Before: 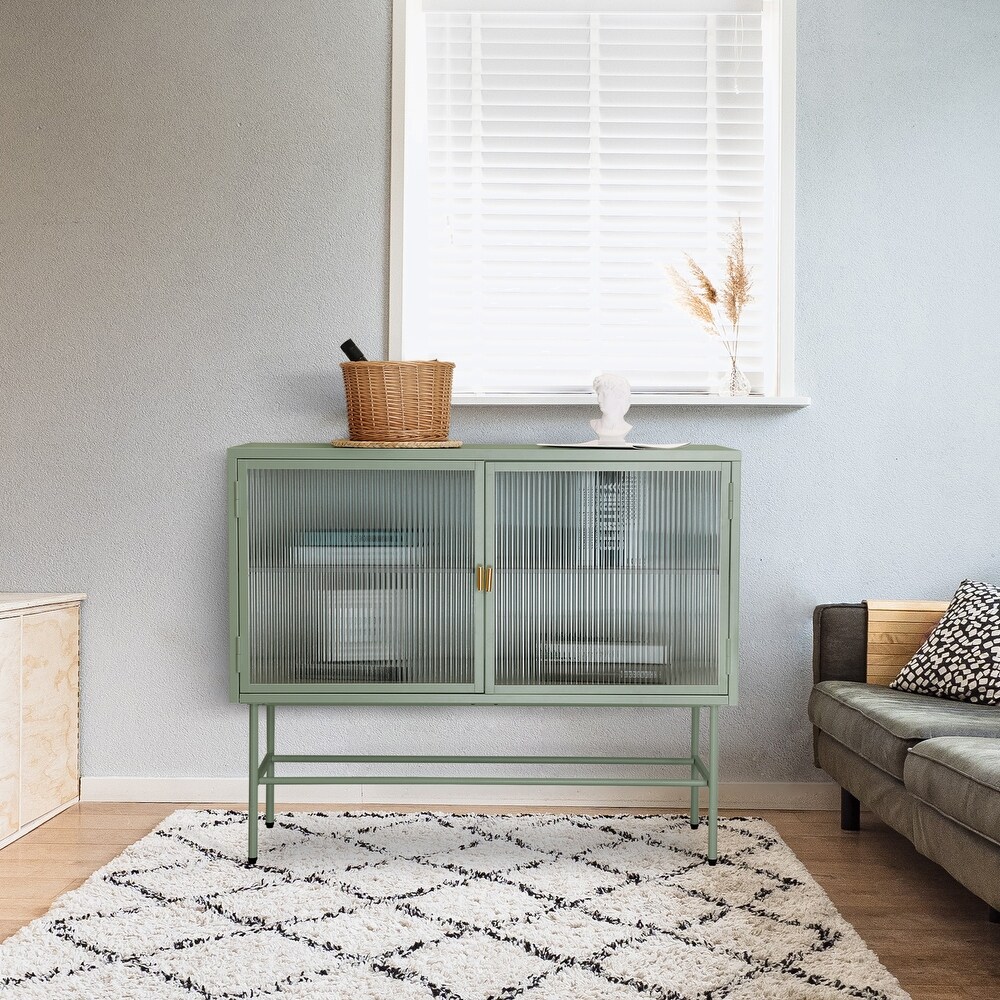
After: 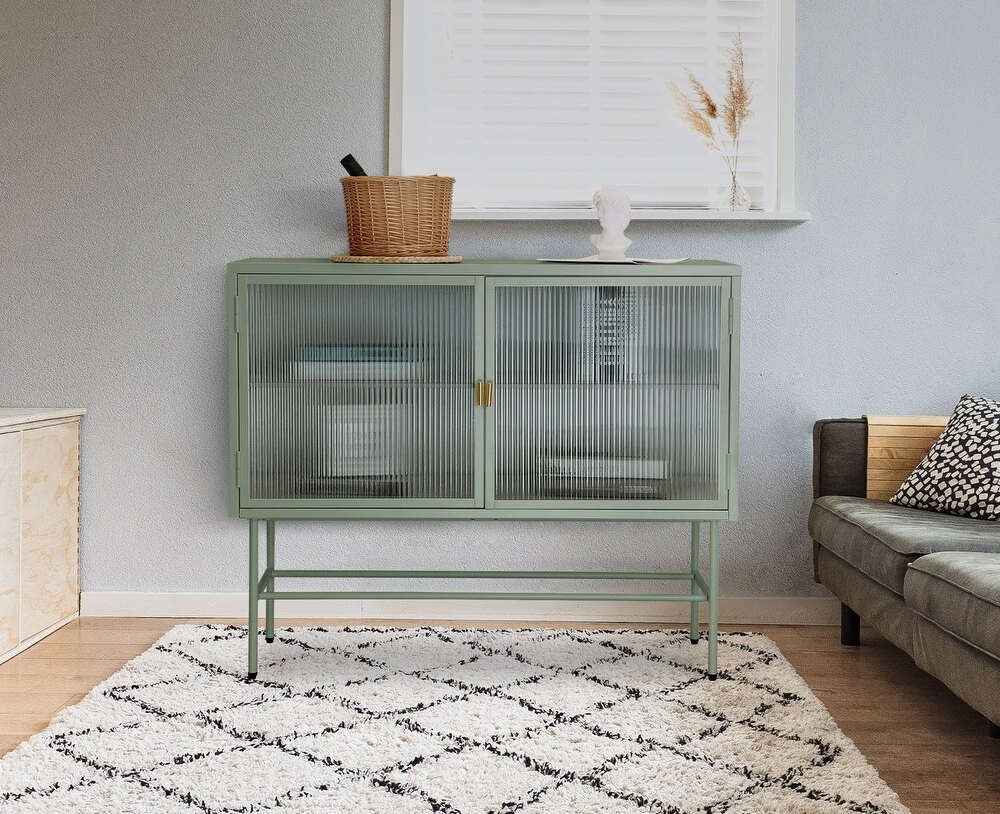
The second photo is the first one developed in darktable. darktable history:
graduated density: on, module defaults
crop and rotate: top 18.507%
